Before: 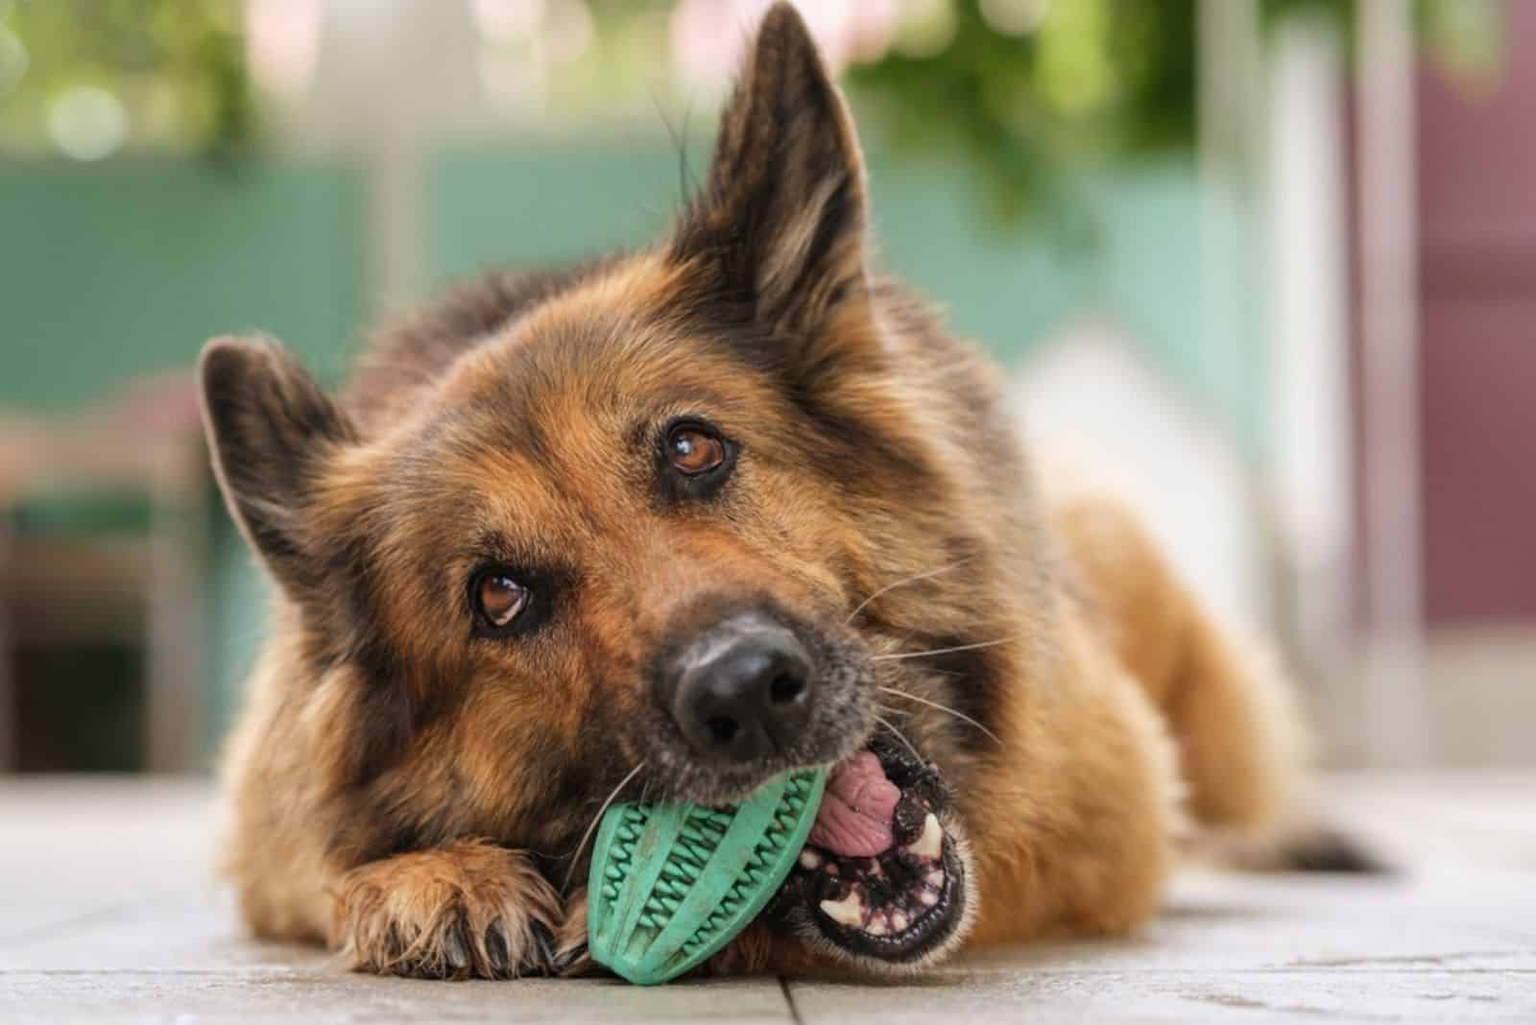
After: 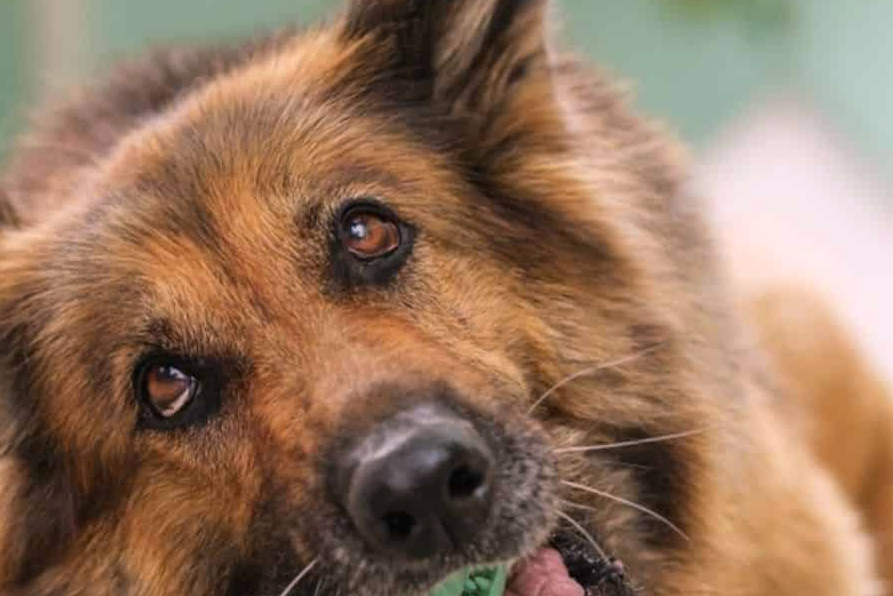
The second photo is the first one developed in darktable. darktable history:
color correction: highlights a* 7.34, highlights b* 4.37
crop and rotate: left 22.13%, top 22.054%, right 22.026%, bottom 22.102%
white balance: red 0.976, blue 1.04
